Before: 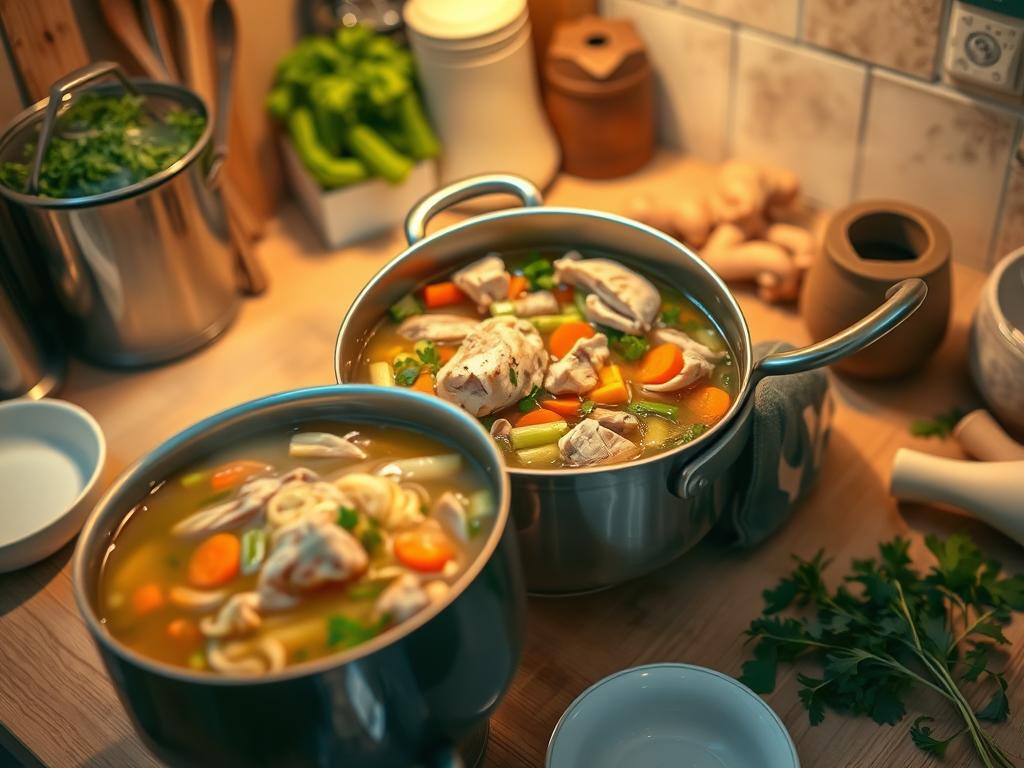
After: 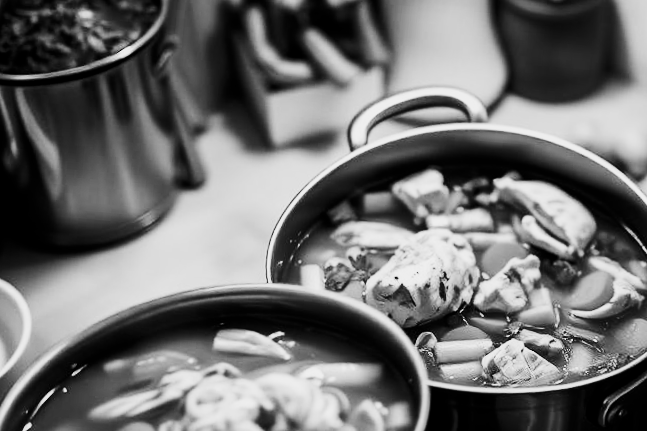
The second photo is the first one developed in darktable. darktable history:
monochrome: a -35.87, b 49.73, size 1.7
contrast brightness saturation: contrast 0.5, saturation -0.1
crop and rotate: angle -4.99°, left 2.122%, top 6.945%, right 27.566%, bottom 30.519%
filmic rgb: black relative exposure -4.58 EV, white relative exposure 4.8 EV, threshold 3 EV, hardness 2.36, latitude 36.07%, contrast 1.048, highlights saturation mix 1.32%, shadows ↔ highlights balance 1.25%, color science v4 (2020), enable highlight reconstruction true
